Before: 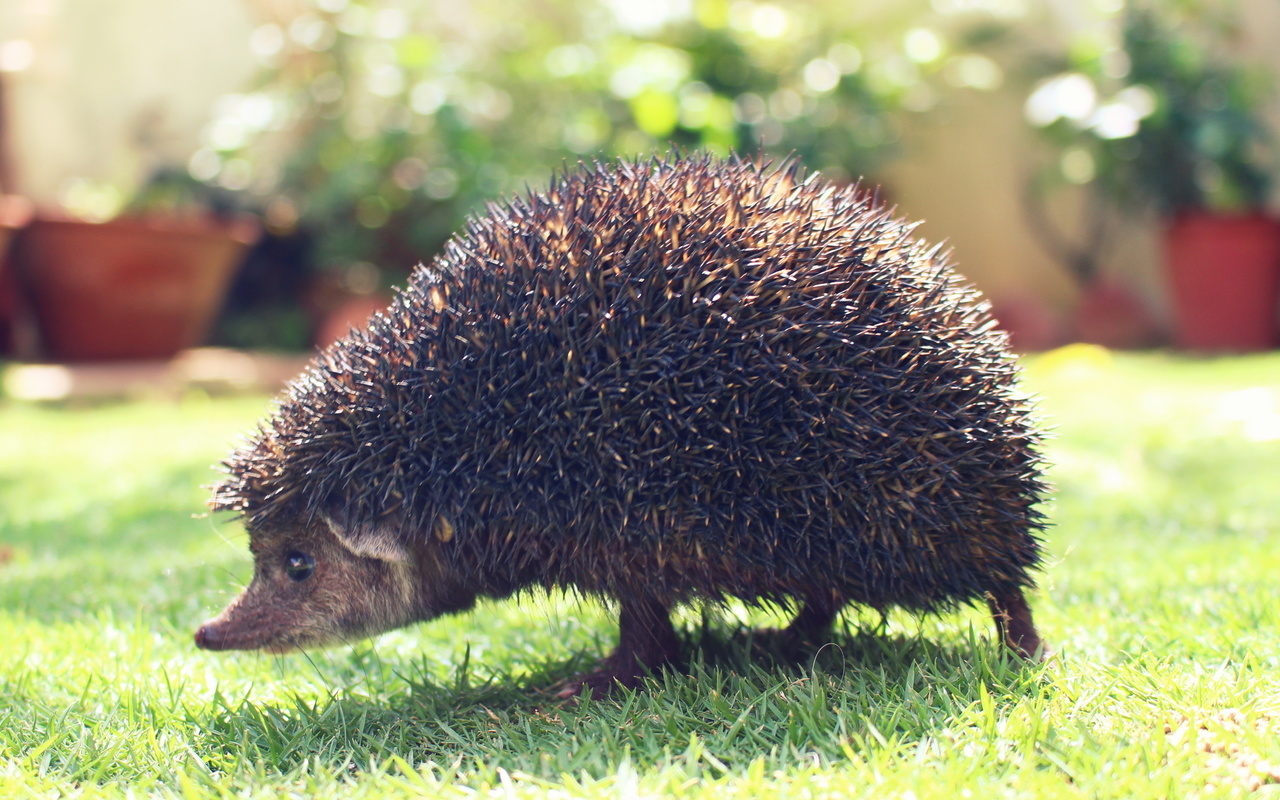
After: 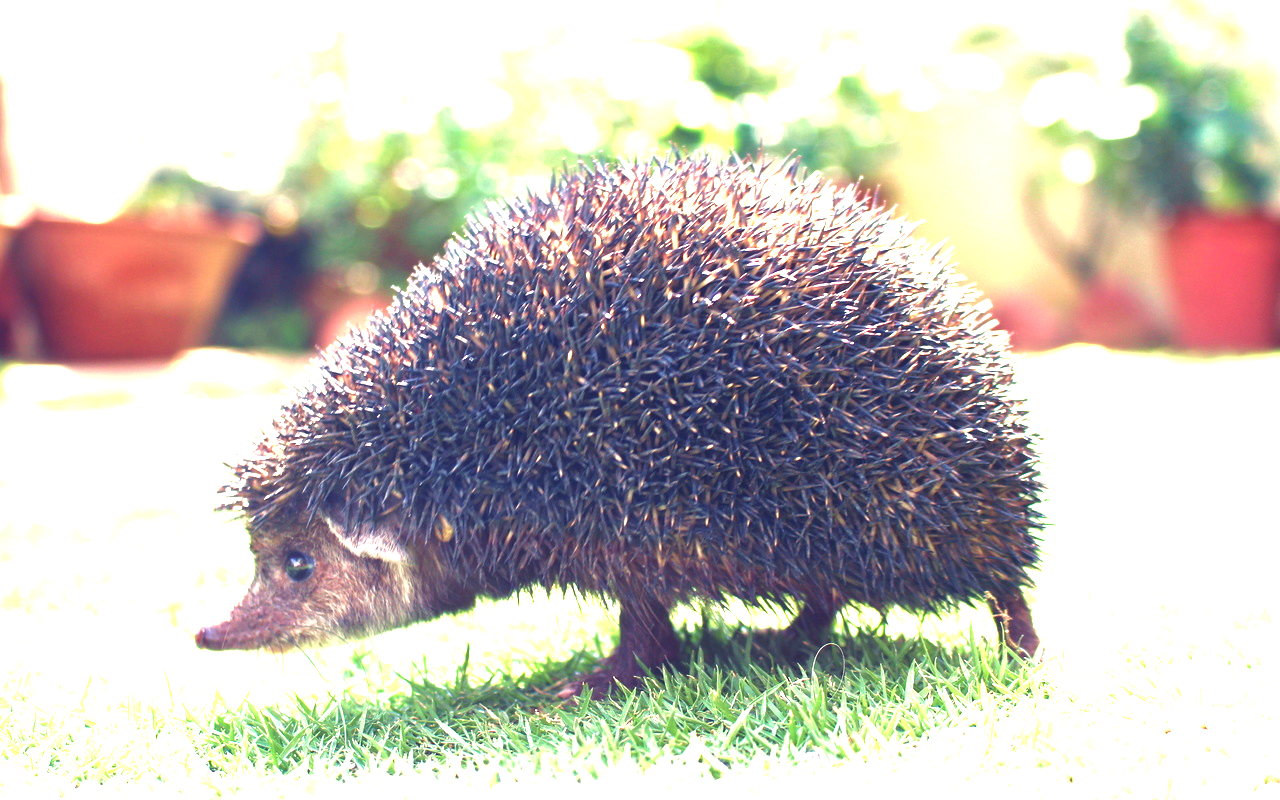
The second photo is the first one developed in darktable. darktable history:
exposure: black level correction 0, exposure 1.741 EV, compensate exposure bias true, compensate highlight preservation false
tone equalizer: on, module defaults
base curve: curves: ch0 [(0, 0) (0.74, 0.67) (1, 1)]
velvia: on, module defaults
